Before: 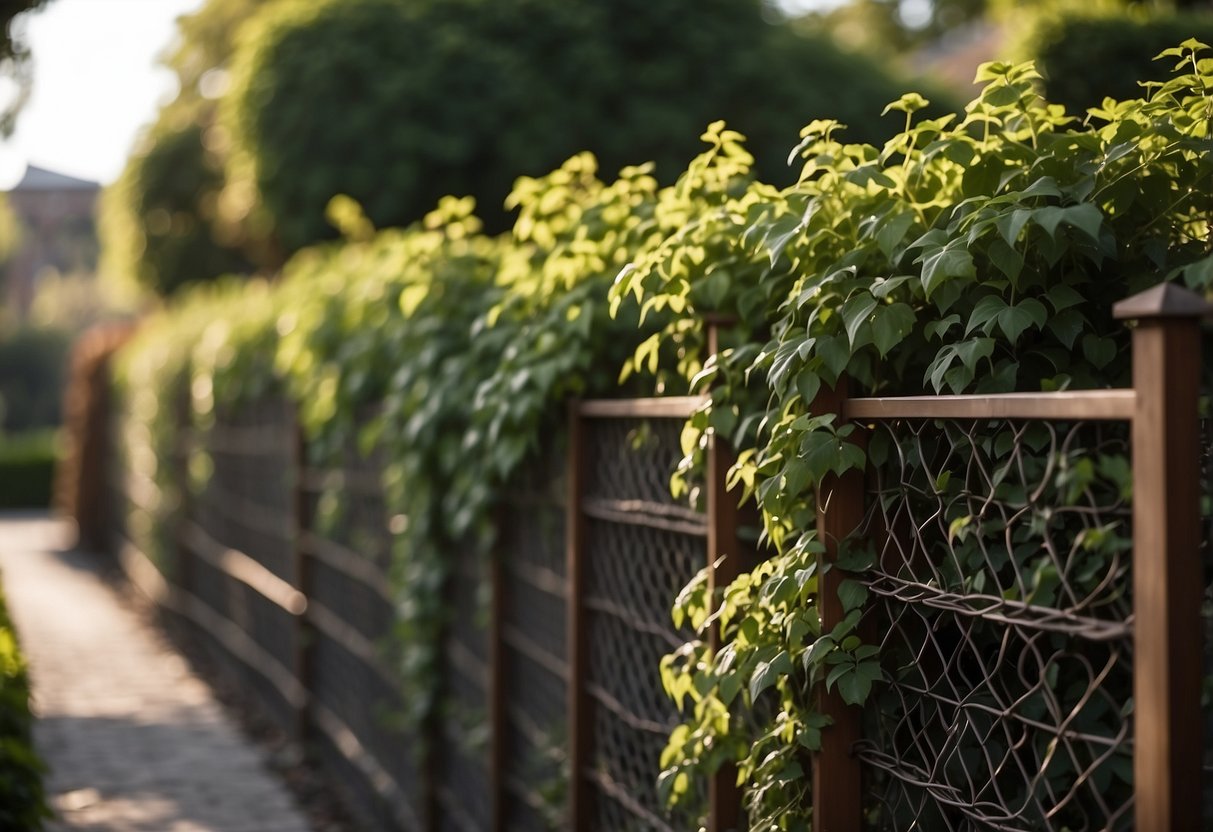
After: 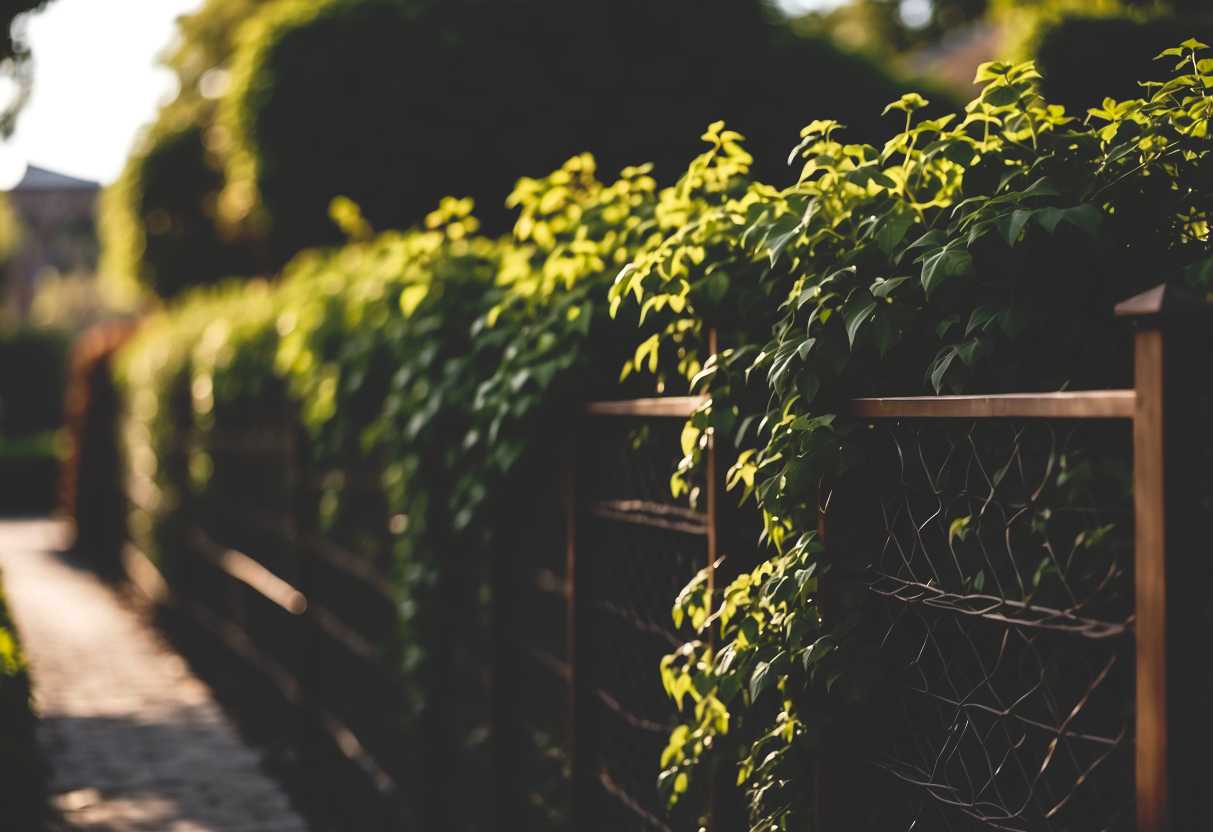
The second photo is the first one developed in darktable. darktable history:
exposure: exposure 0.087 EV, compensate highlight preservation false
base curve: curves: ch0 [(0, 0.02) (0.083, 0.036) (1, 1)], preserve colors none
